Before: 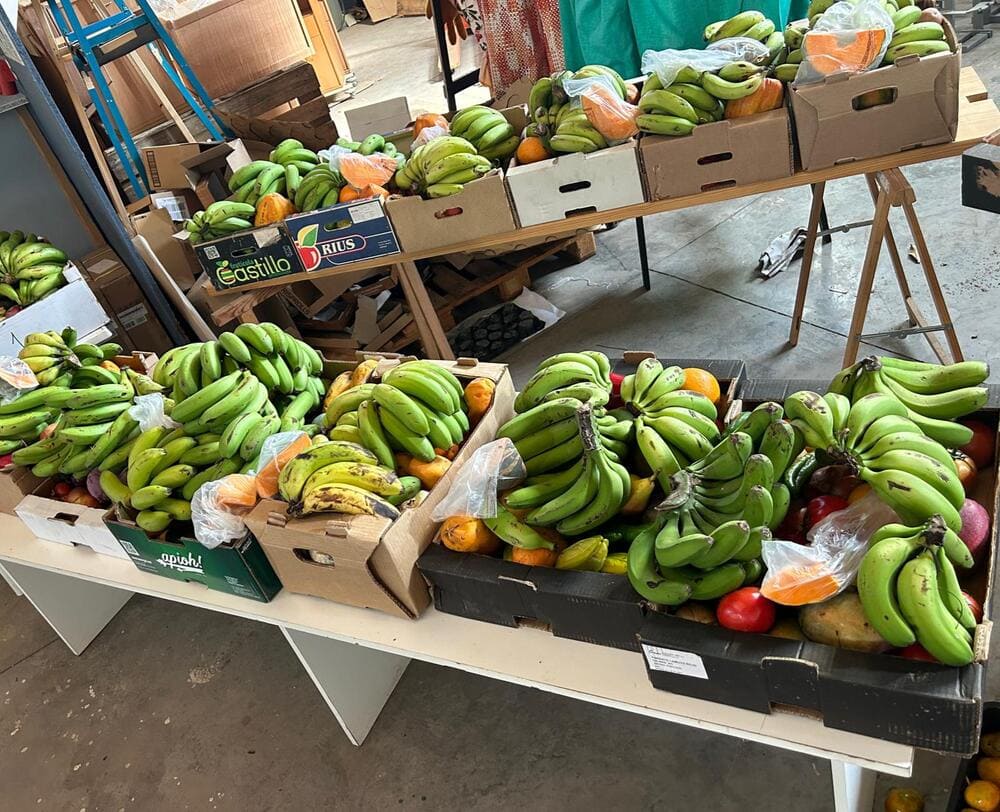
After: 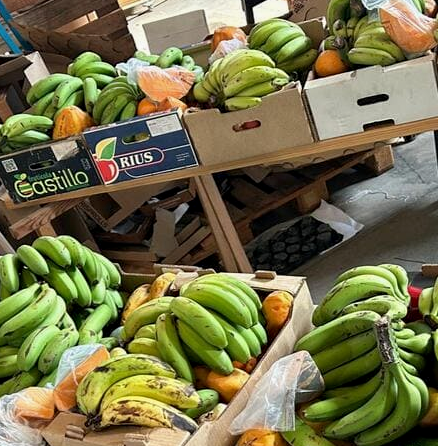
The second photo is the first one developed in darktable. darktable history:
crop: left 20.276%, top 10.781%, right 35.88%, bottom 34.273%
exposure: black level correction 0.001, exposure -0.125 EV, compensate highlight preservation false
contrast equalizer: octaves 7, y [[0.609, 0.611, 0.615, 0.613, 0.607, 0.603], [0.504, 0.498, 0.496, 0.499, 0.506, 0.516], [0 ×6], [0 ×6], [0 ×6]], mix 0.145
